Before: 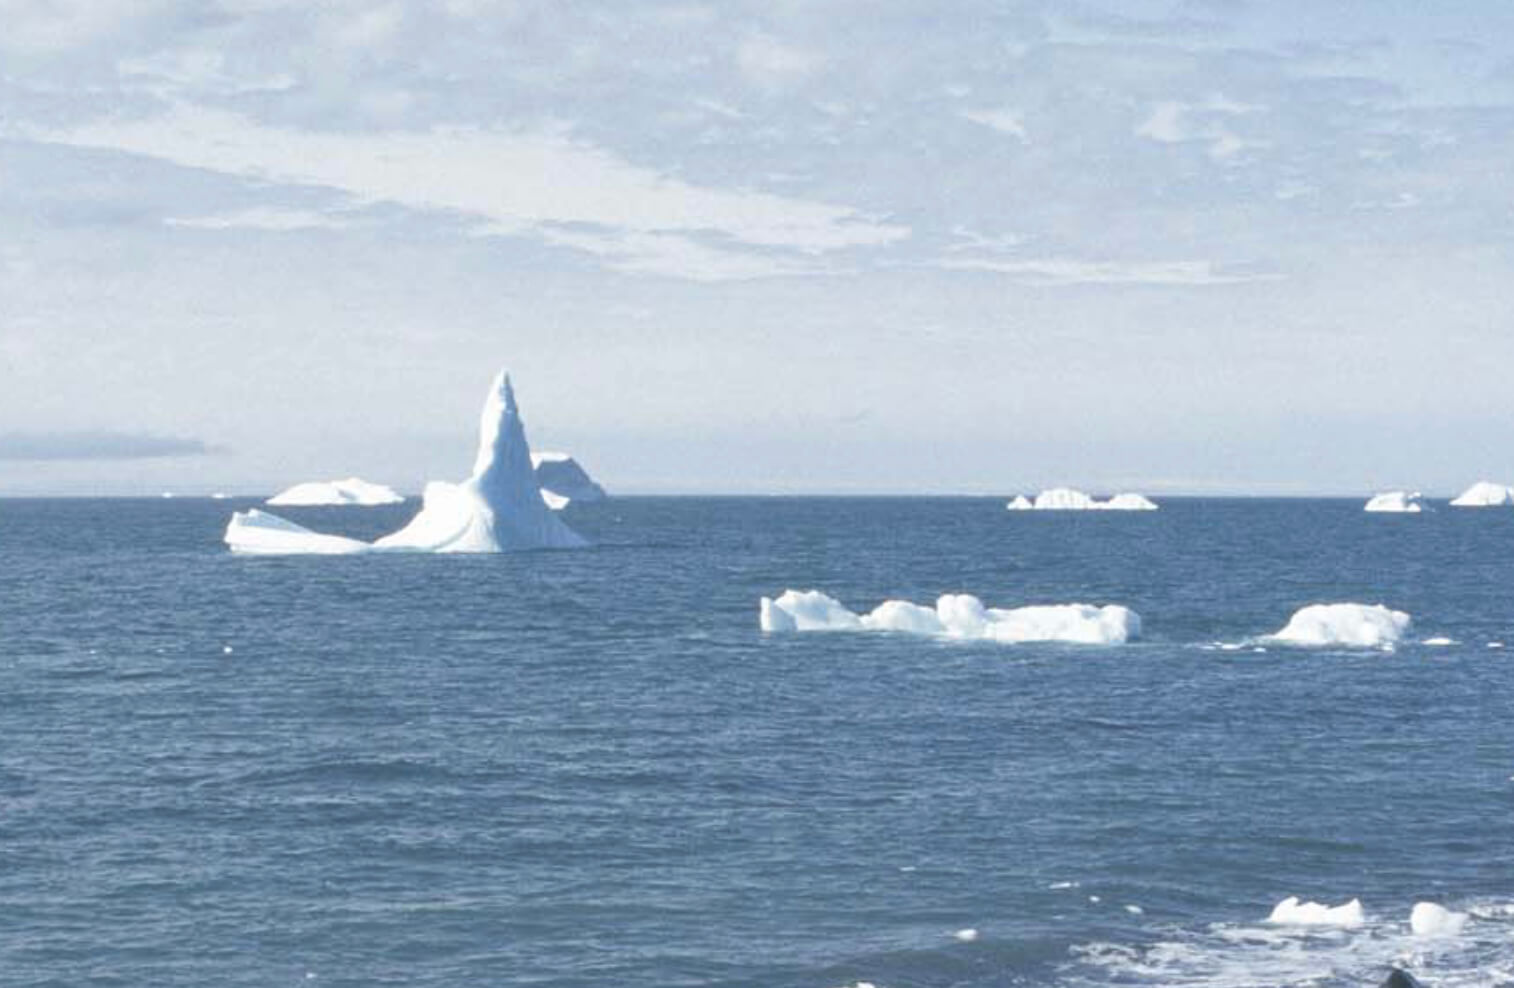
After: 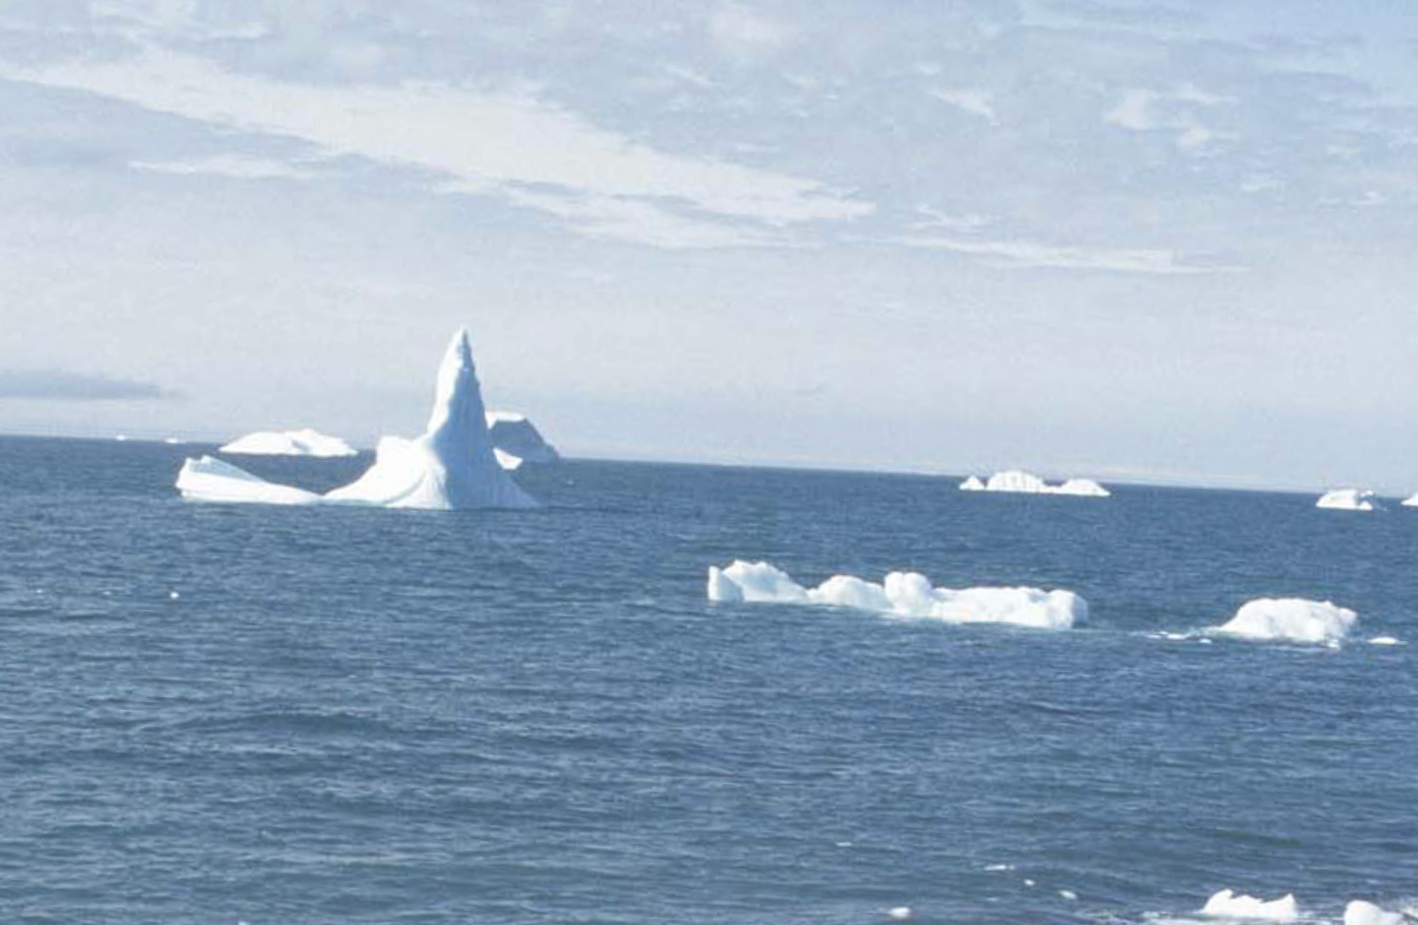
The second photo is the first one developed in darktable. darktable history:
exposure: compensate highlight preservation false
crop and rotate: angle -2.55°
